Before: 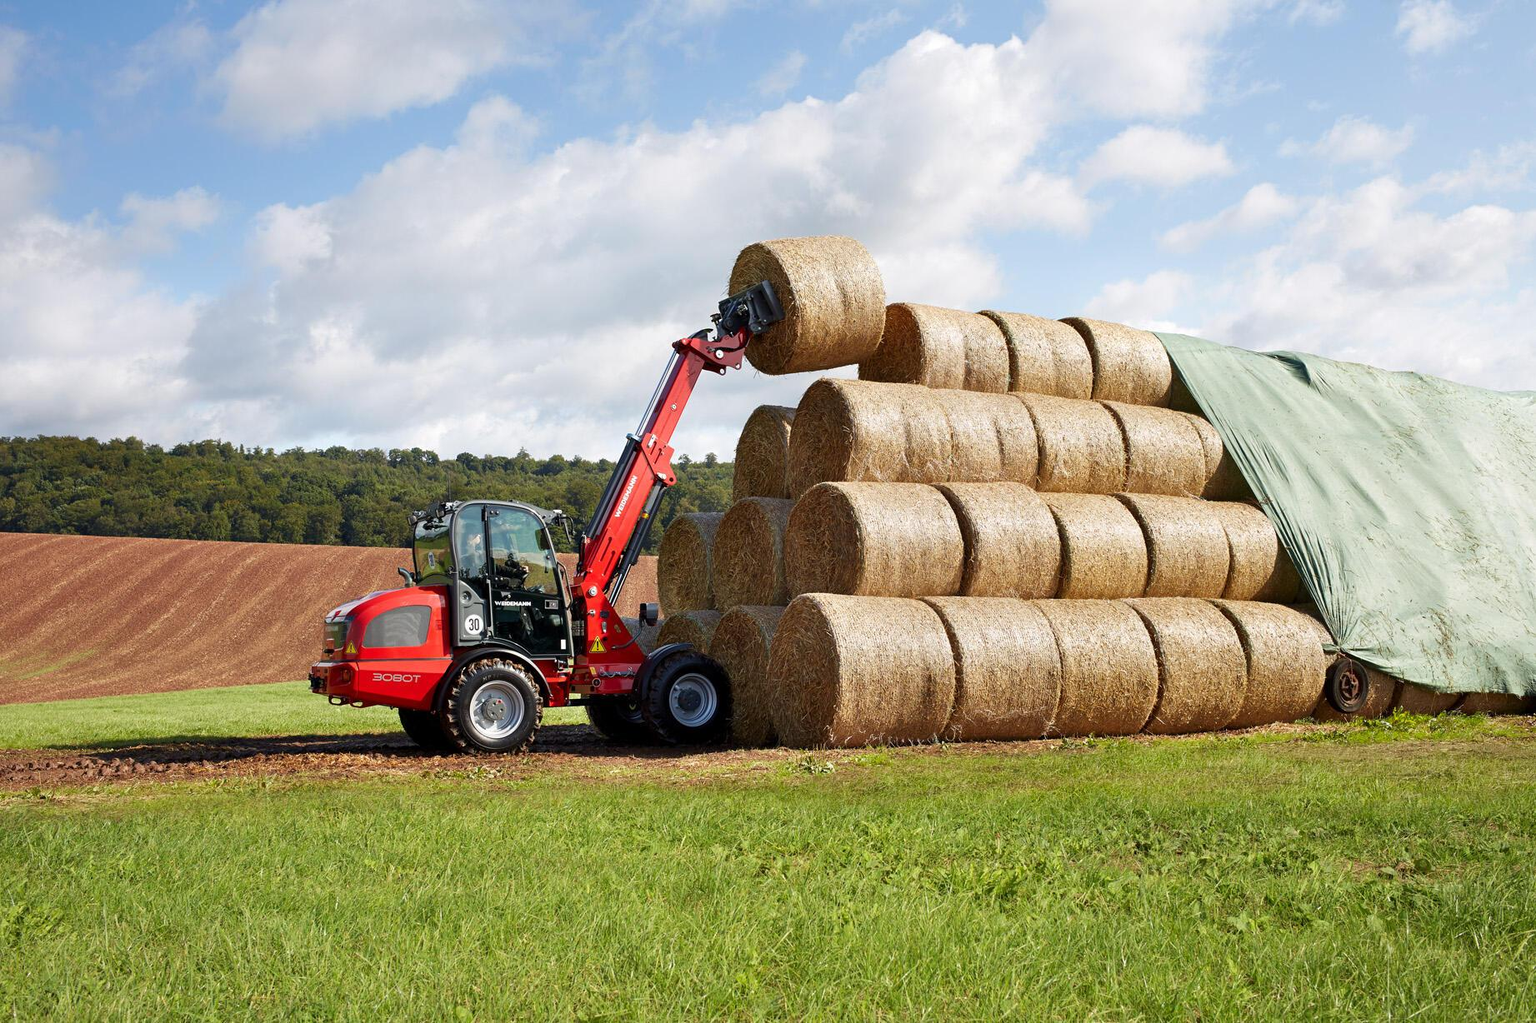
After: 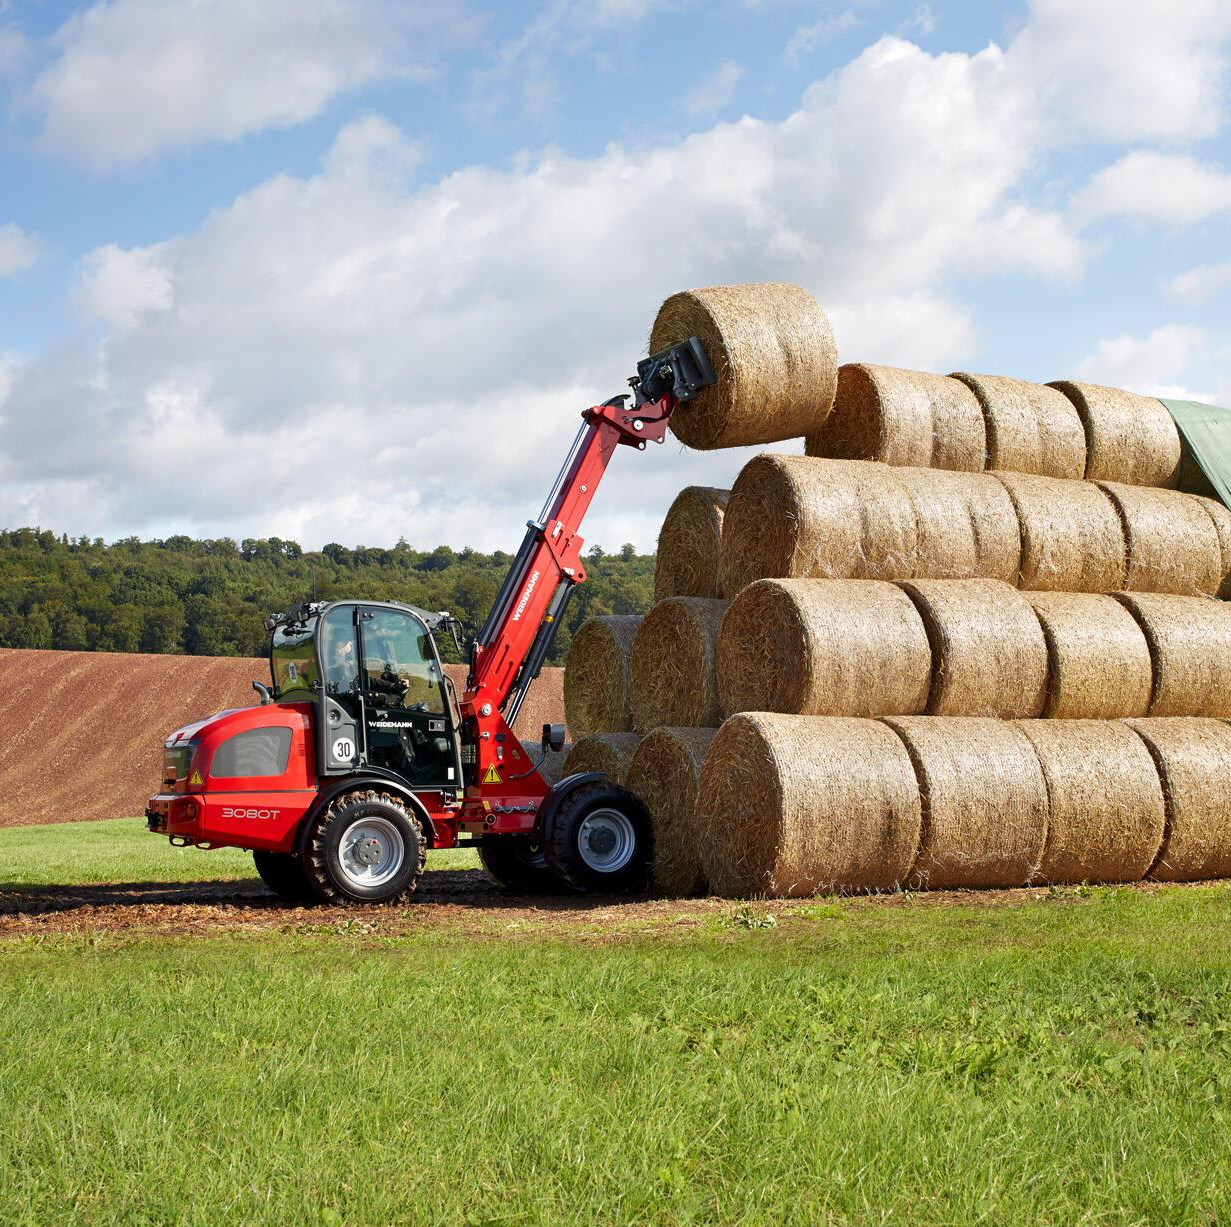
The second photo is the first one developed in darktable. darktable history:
crop and rotate: left 12.259%, right 20.901%
